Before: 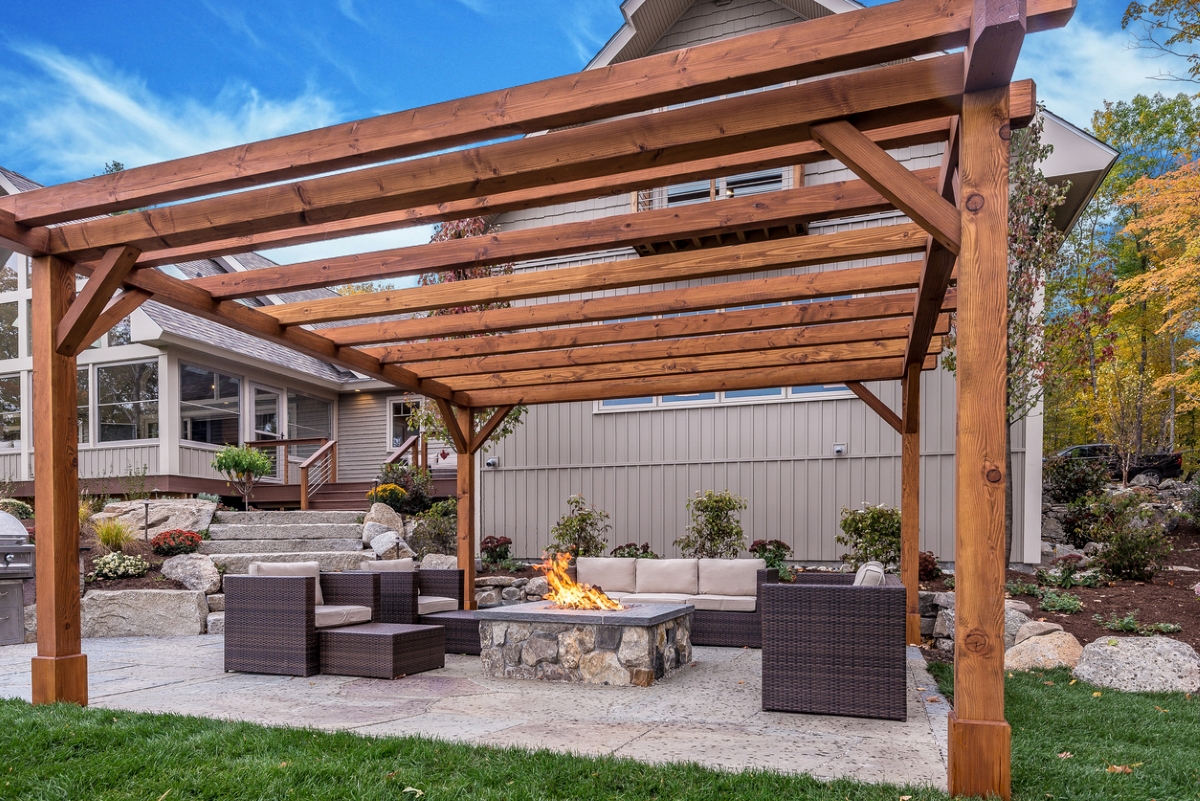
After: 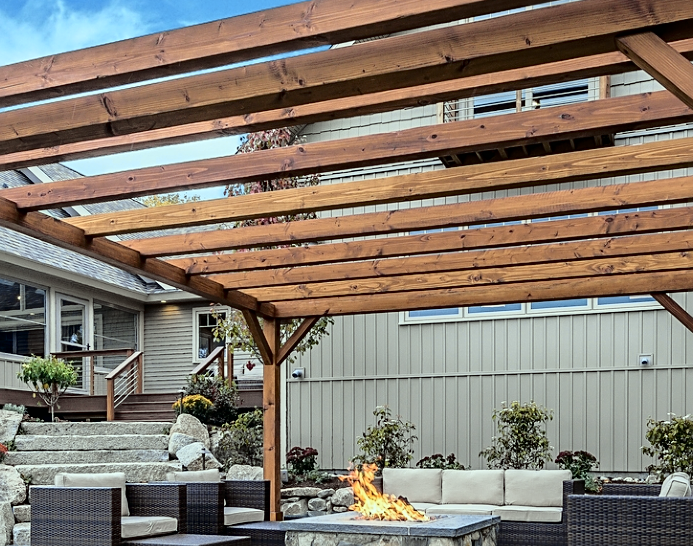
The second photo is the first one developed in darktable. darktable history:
color correction: highlights a* -8, highlights b* 3.1
sharpen: on, module defaults
crop: left 16.202%, top 11.208%, right 26.045%, bottom 20.557%
tone curve: curves: ch0 [(0, 0) (0.088, 0.042) (0.208, 0.176) (0.257, 0.267) (0.406, 0.483) (0.489, 0.556) (0.667, 0.73) (0.793, 0.851) (0.994, 0.974)]; ch1 [(0, 0) (0.161, 0.092) (0.35, 0.33) (0.392, 0.392) (0.457, 0.467) (0.505, 0.497) (0.537, 0.518) (0.553, 0.53) (0.58, 0.567) (0.739, 0.697) (1, 1)]; ch2 [(0, 0) (0.346, 0.362) (0.448, 0.419) (0.502, 0.499) (0.533, 0.517) (0.556, 0.533) (0.629, 0.619) (0.717, 0.678) (1, 1)], color space Lab, independent channels, preserve colors none
